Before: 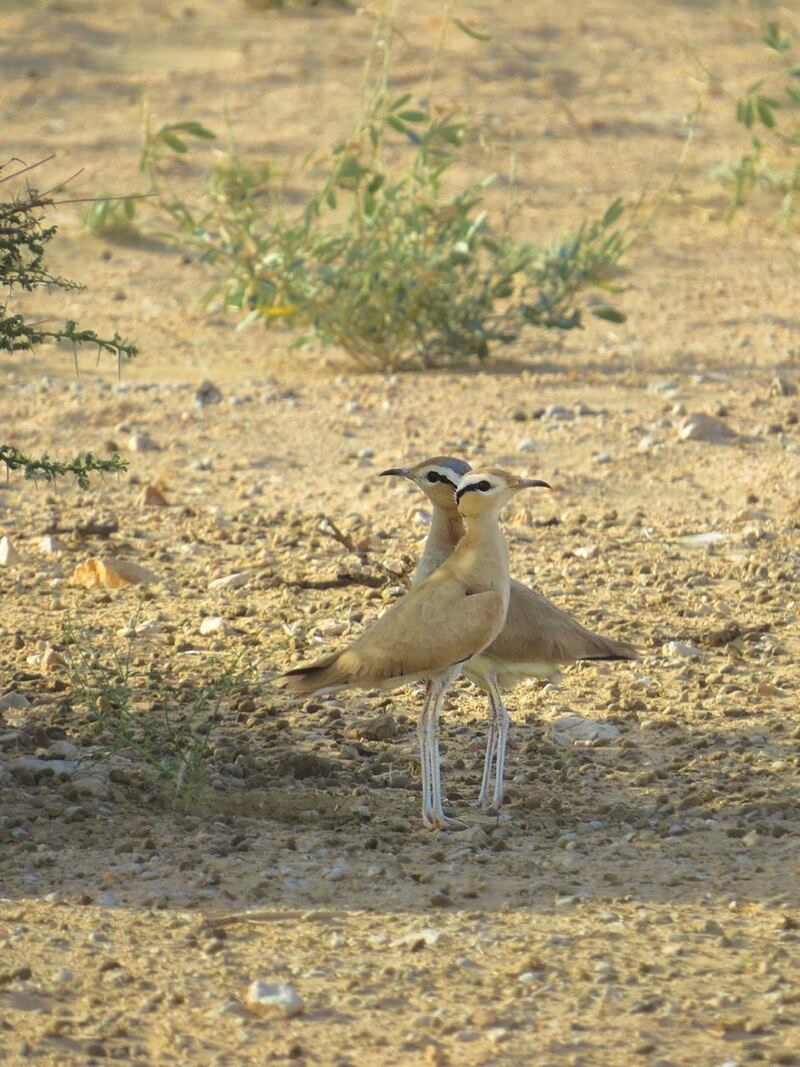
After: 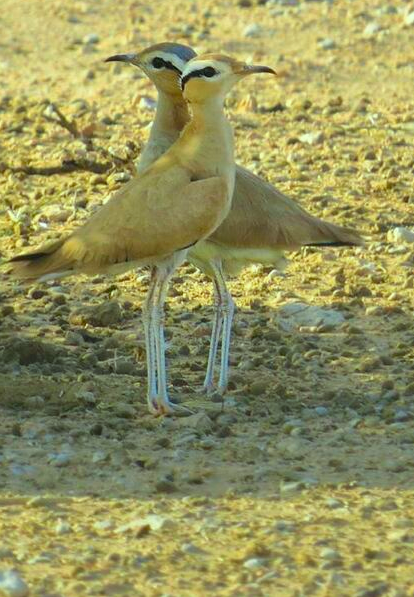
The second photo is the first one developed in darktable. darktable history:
exposure: compensate highlight preservation false
crop: left 34.479%, top 38.822%, right 13.718%, bottom 5.172%
color correction: highlights a* -7.33, highlights b* 1.26, shadows a* -3.55, saturation 1.4
